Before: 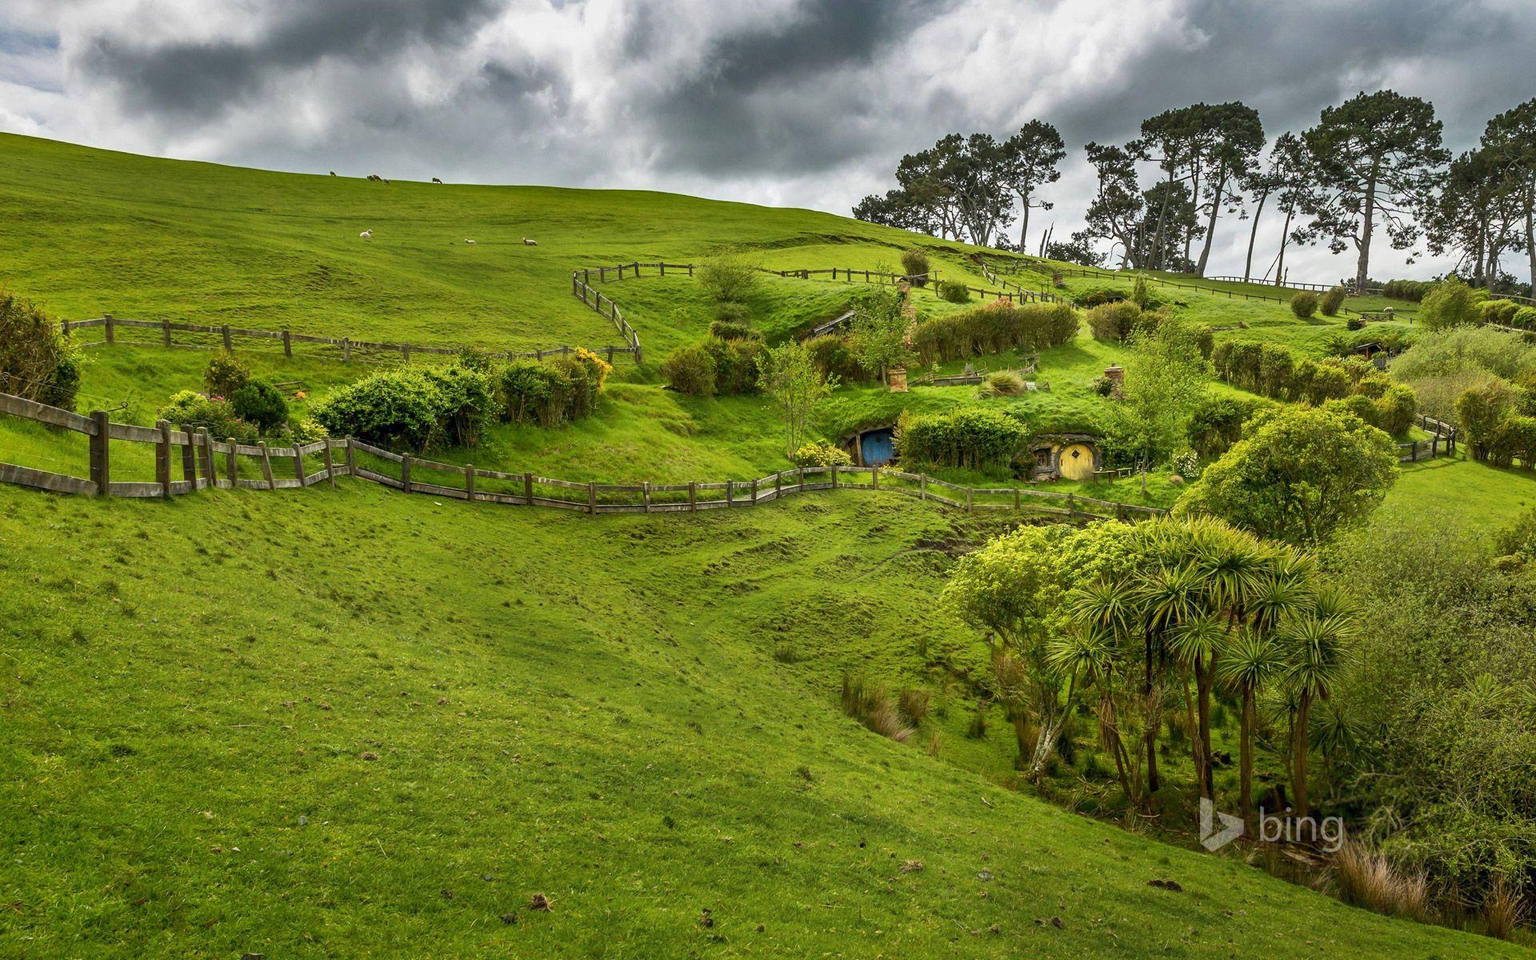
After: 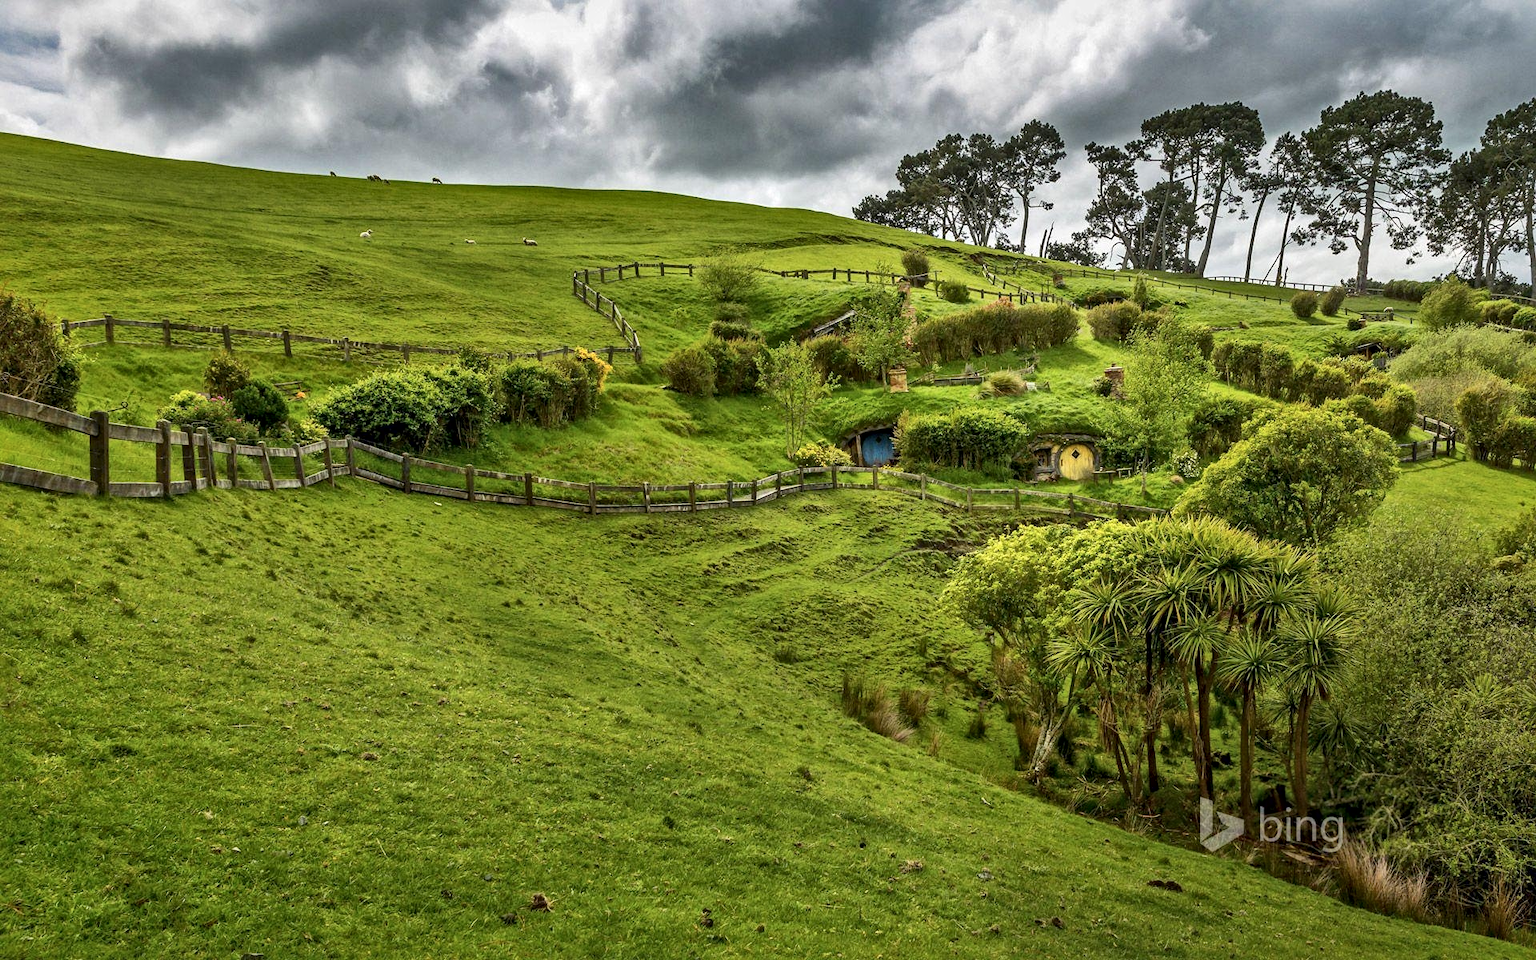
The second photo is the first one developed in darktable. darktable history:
contrast brightness saturation: saturation -0.045
local contrast: mode bilateral grid, contrast 19, coarseness 20, detail 150%, midtone range 0.2
